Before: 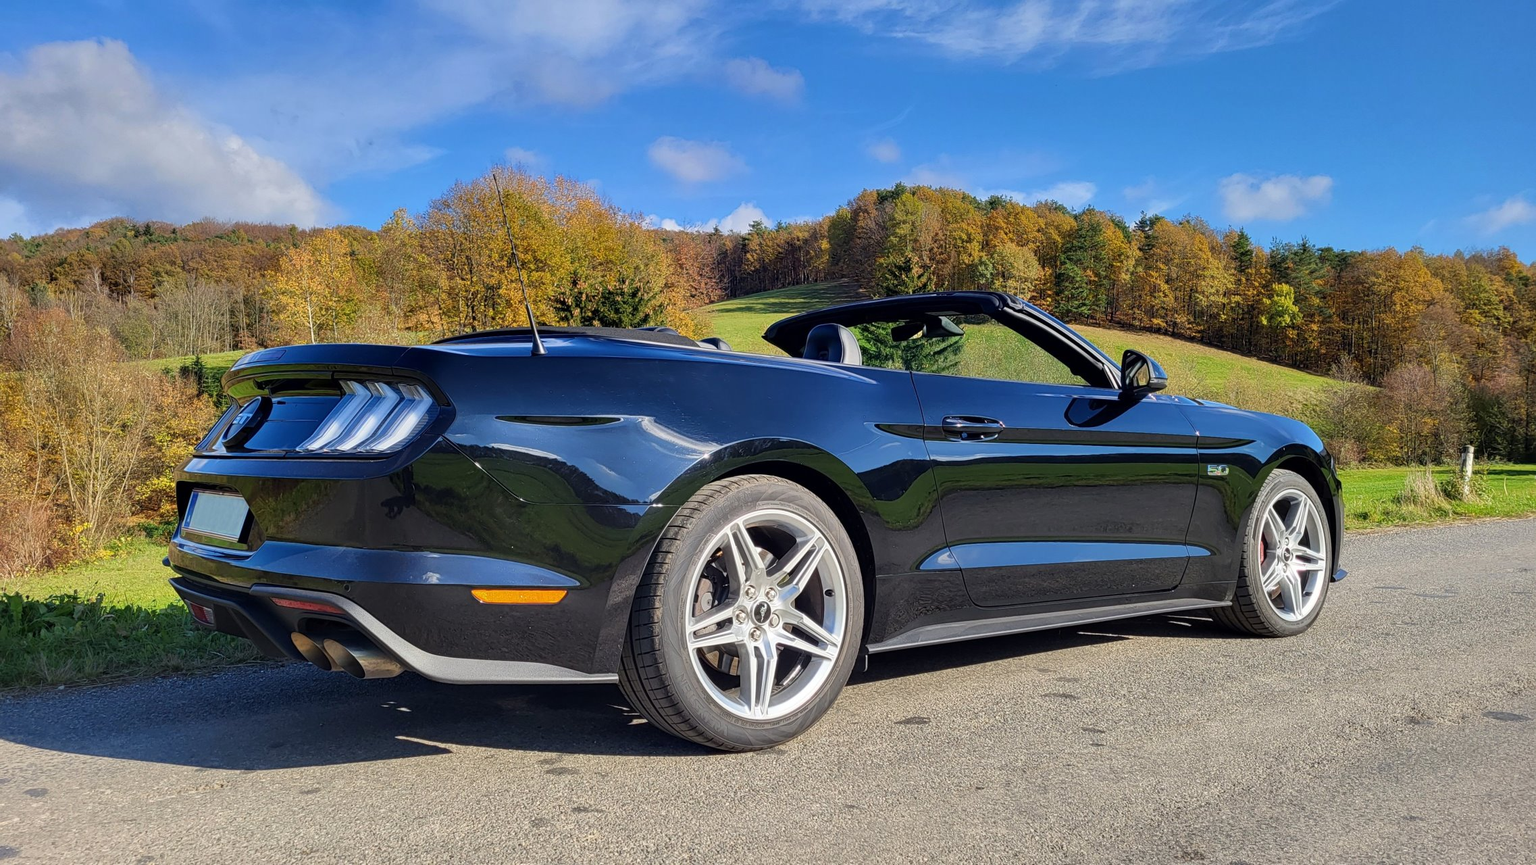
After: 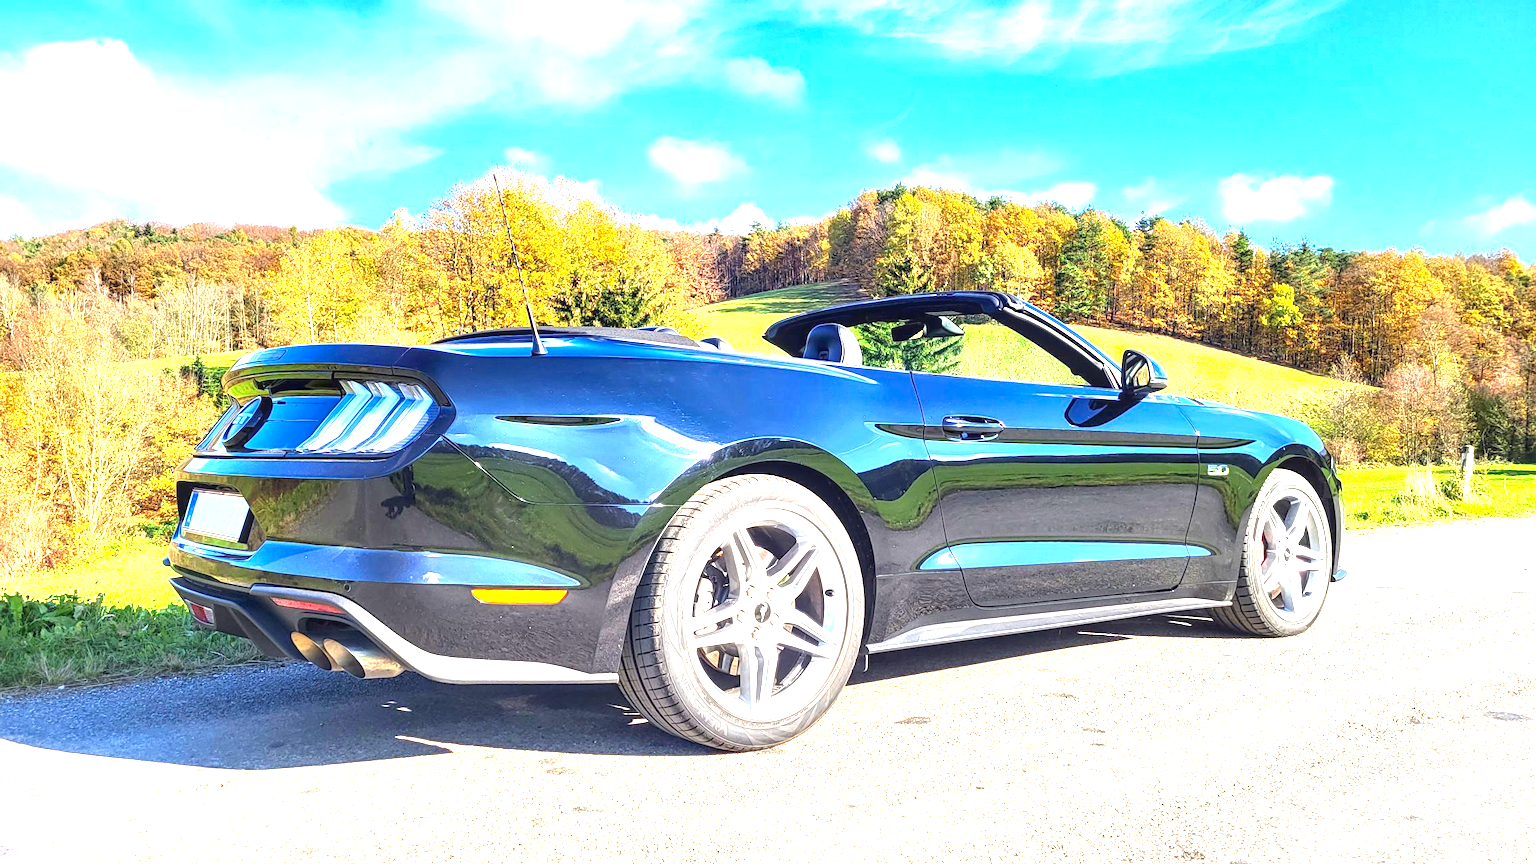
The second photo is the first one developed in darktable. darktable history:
exposure: exposure 2.203 EV, compensate highlight preservation false
local contrast: on, module defaults
color correction: highlights b* 0.063, saturation 1.15
